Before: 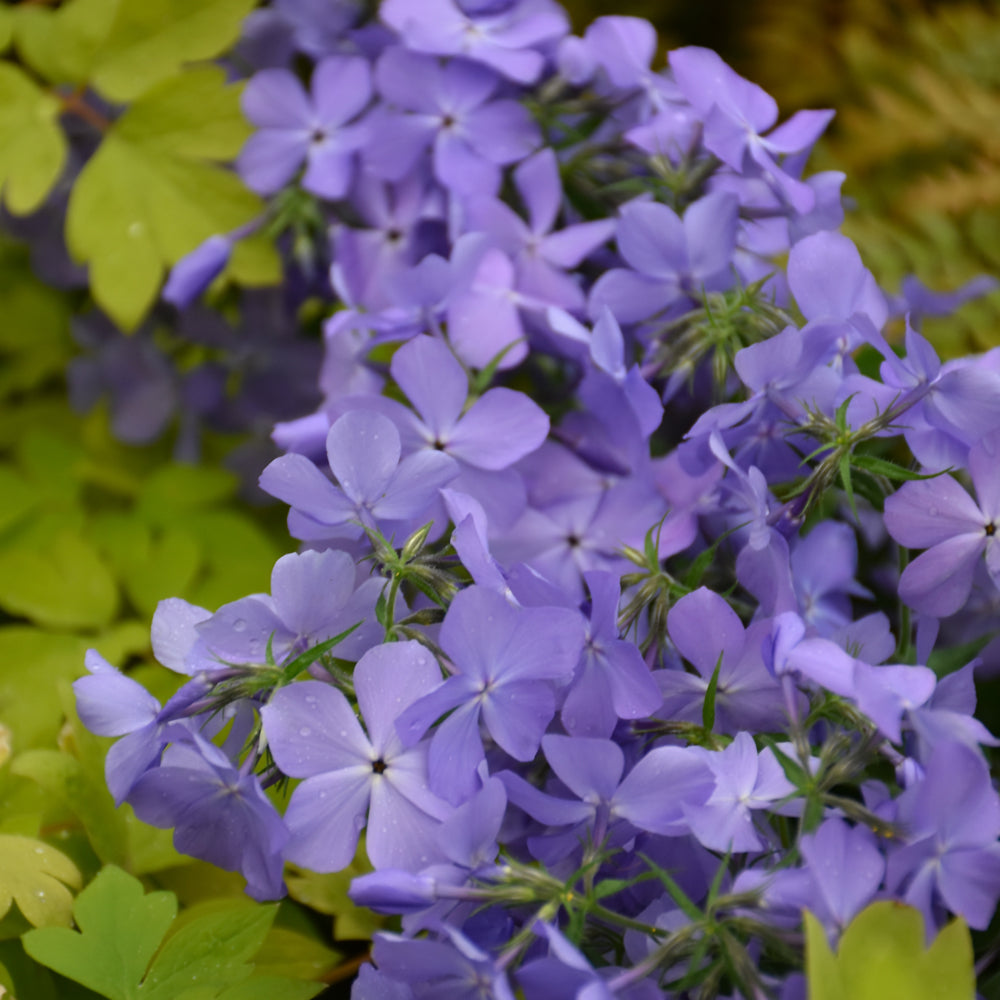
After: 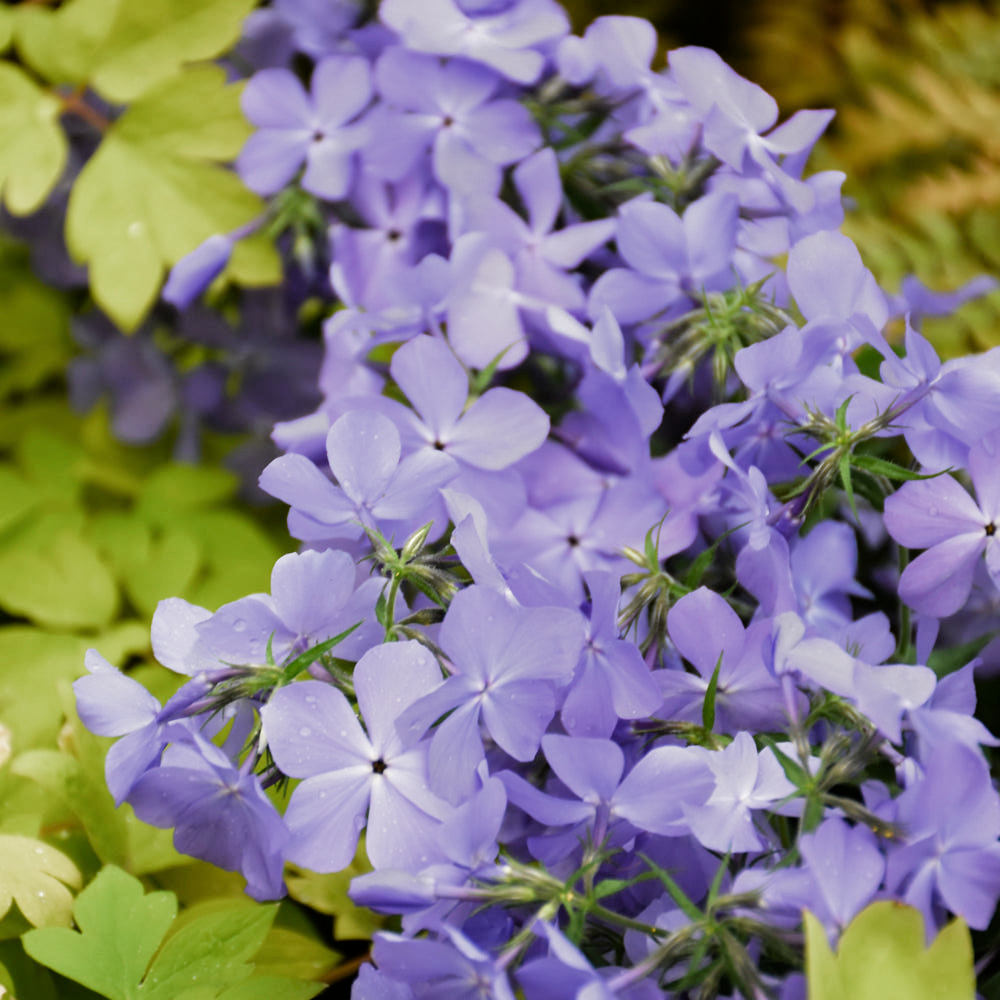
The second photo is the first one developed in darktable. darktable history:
exposure: exposure 0.943 EV, compensate highlight preservation false
filmic rgb: middle gray luminance 21.73%, black relative exposure -14 EV, white relative exposure 2.96 EV, threshold 6 EV, target black luminance 0%, hardness 8.81, latitude 59.69%, contrast 1.208, highlights saturation mix 5%, shadows ↔ highlights balance 41.6%, add noise in highlights 0, color science v3 (2019), use custom middle-gray values true, iterations of high-quality reconstruction 0, contrast in highlights soft, enable highlight reconstruction true
